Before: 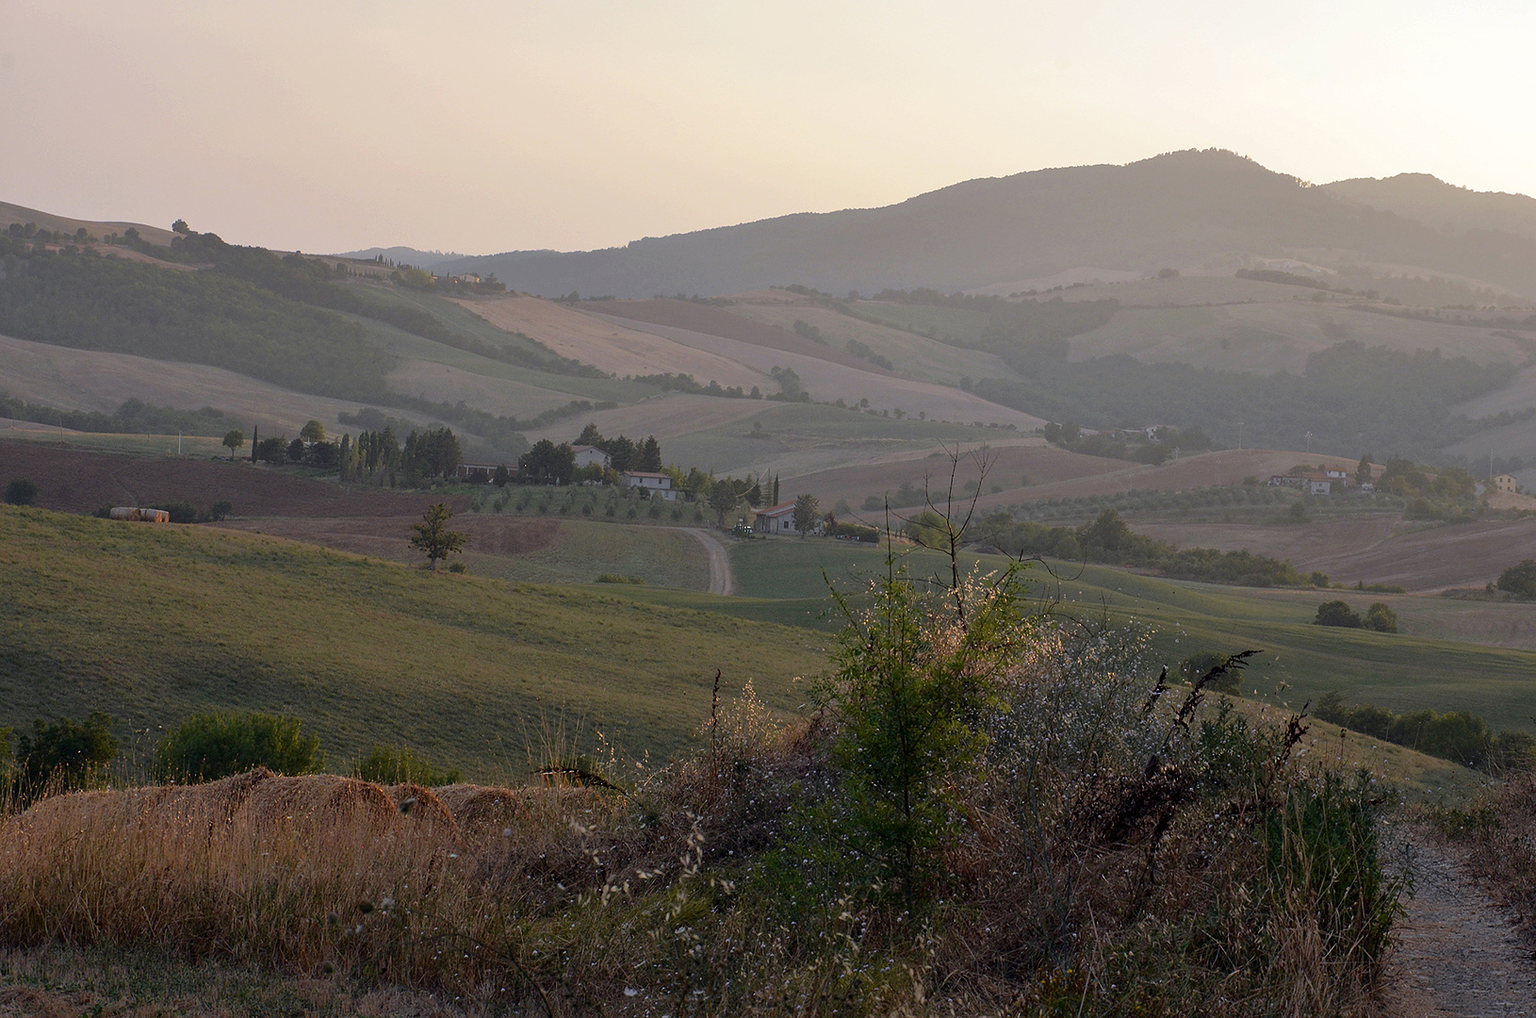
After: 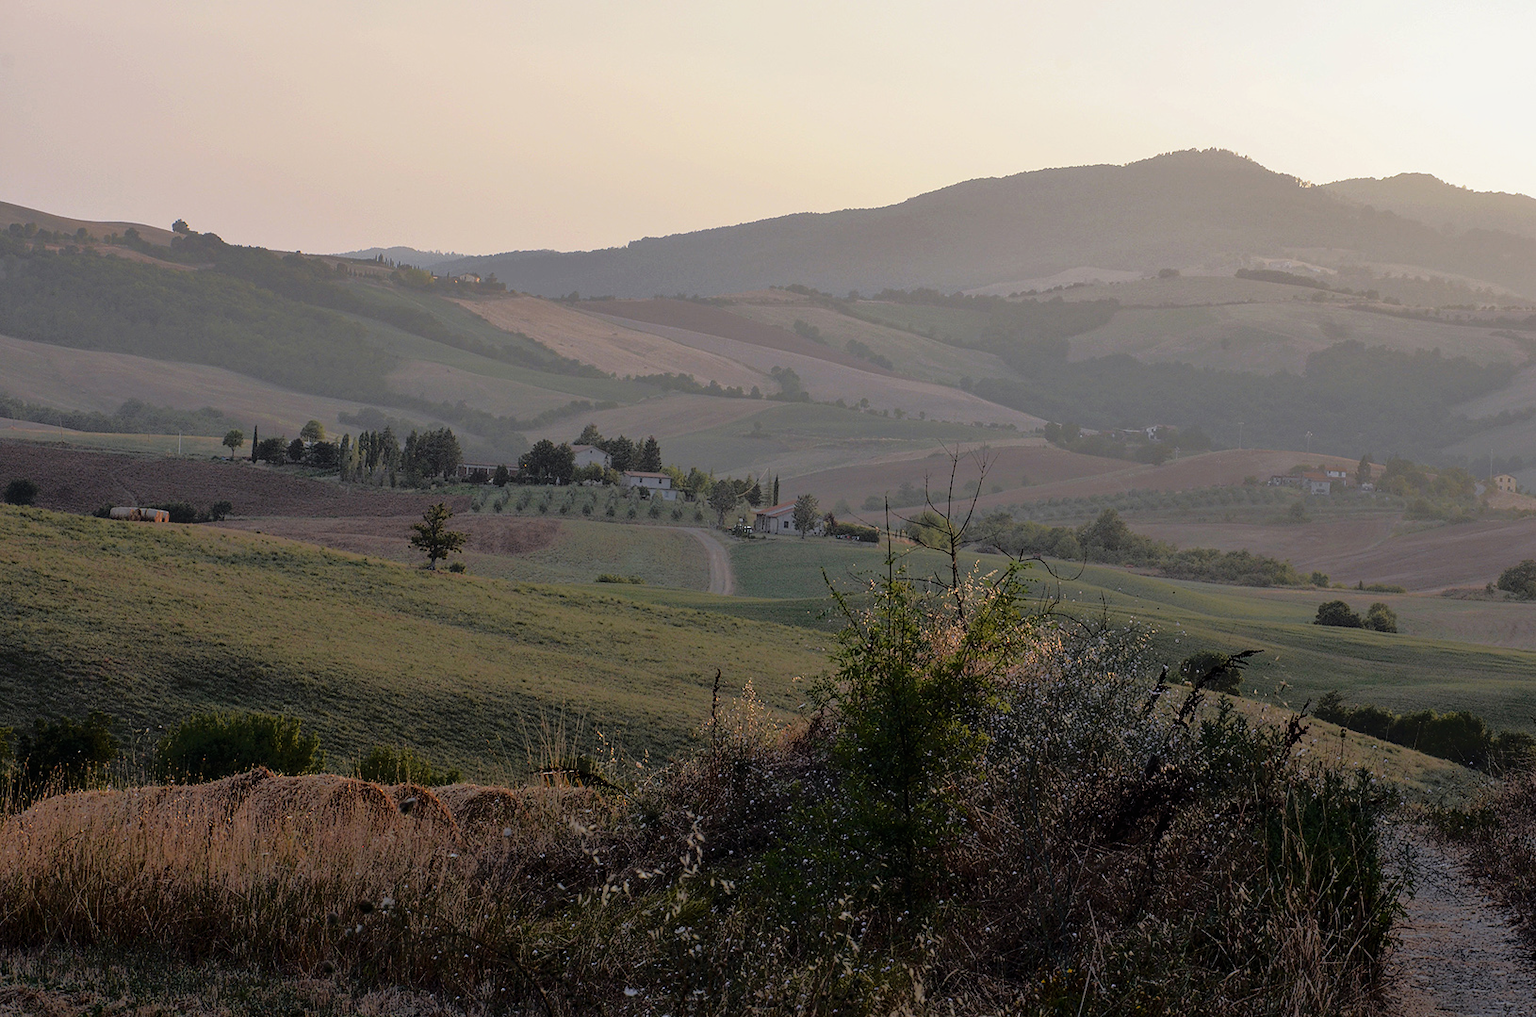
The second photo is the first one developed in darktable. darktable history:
tone equalizer: -8 EV -1.84 EV, -7 EV -1.13 EV, -6 EV -1.62 EV, edges refinement/feathering 500, mask exposure compensation -1.57 EV, preserve details no
local contrast: detail 109%
